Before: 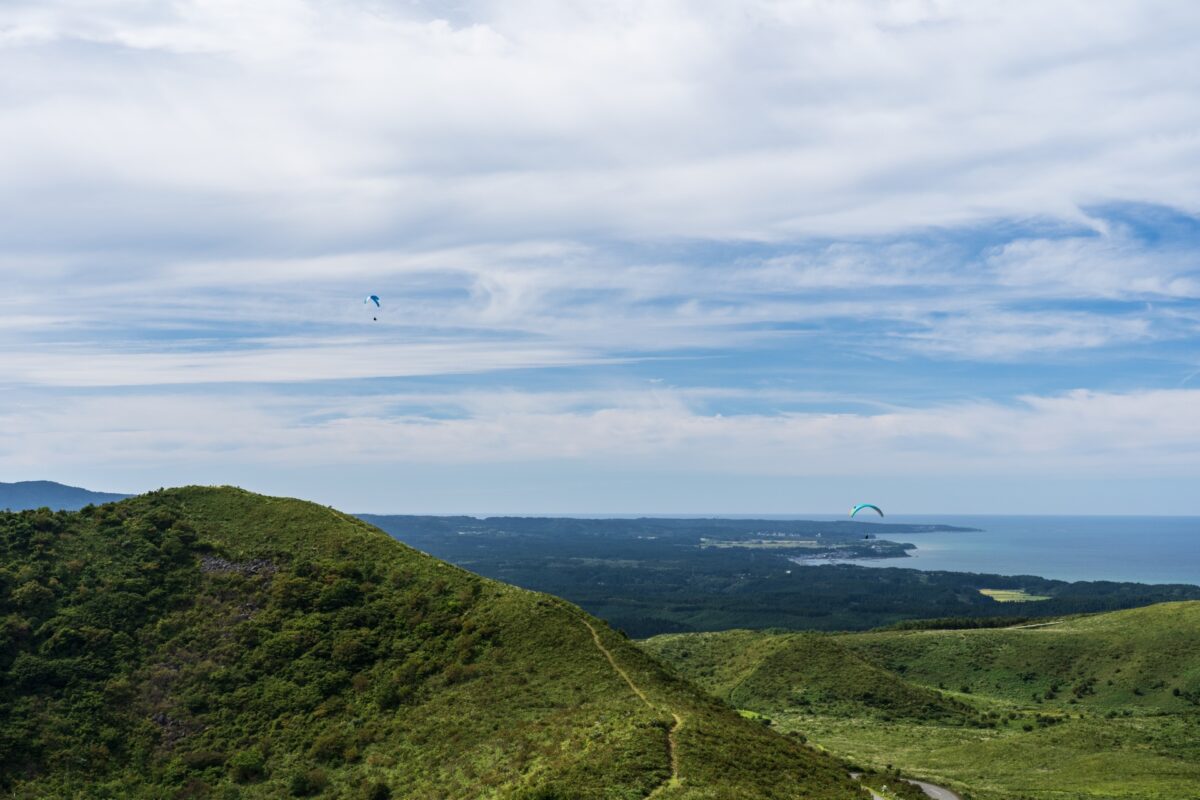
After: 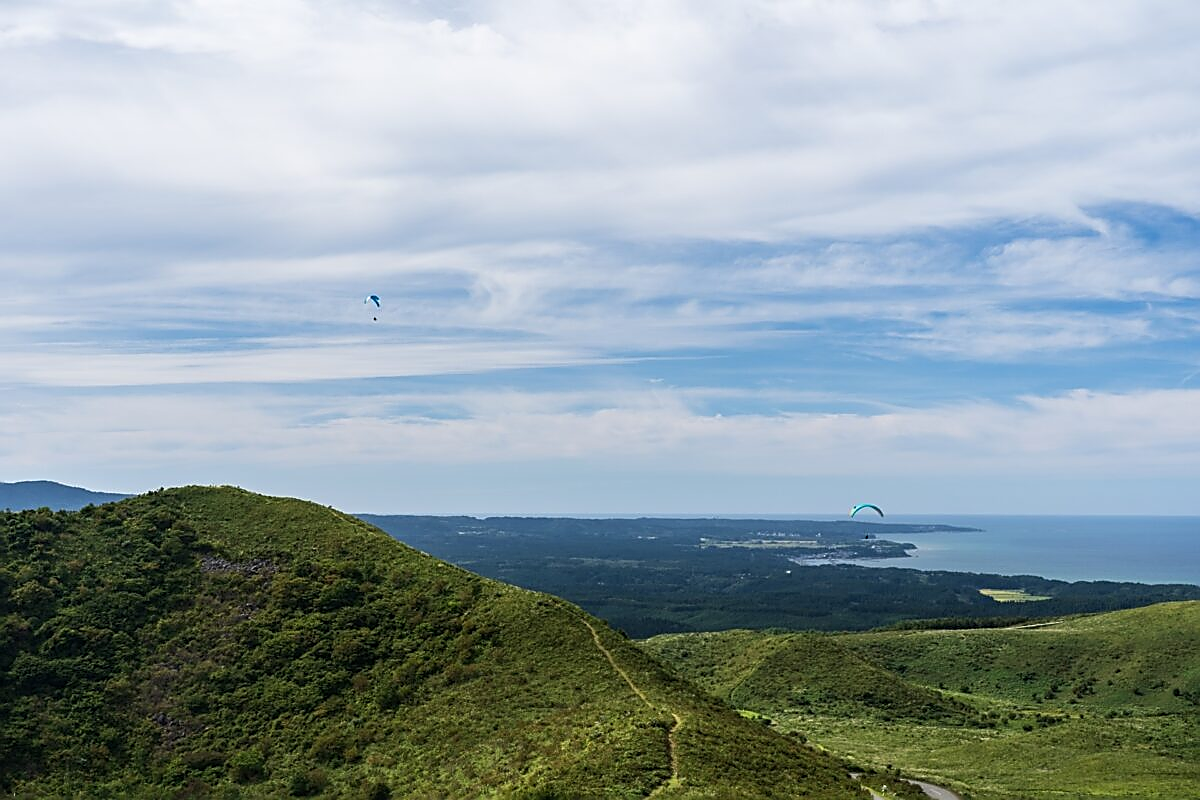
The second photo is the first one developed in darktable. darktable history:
exposure: exposure 0.014 EV, compensate highlight preservation false
tone equalizer: on, module defaults
sharpen: radius 1.4, amount 1.25, threshold 0.7
